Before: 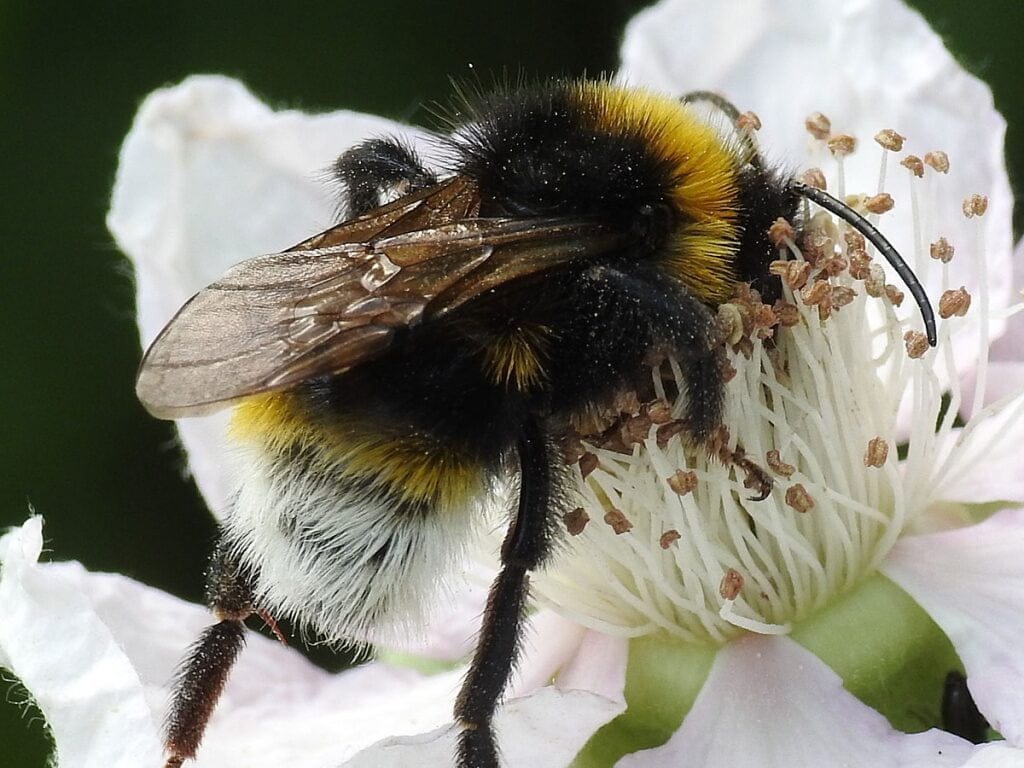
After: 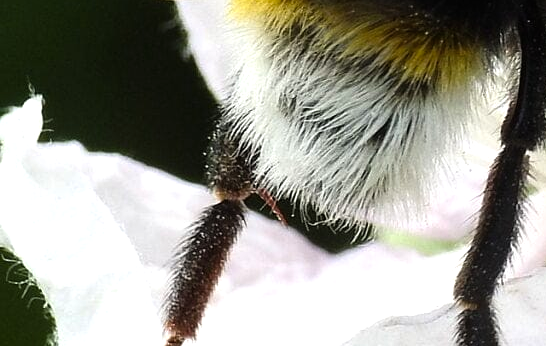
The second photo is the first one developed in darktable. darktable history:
crop and rotate: top 54.778%, right 46.61%, bottom 0.159%
color balance rgb: linear chroma grading › global chroma 10%, global vibrance 10%, contrast 15%, saturation formula JzAzBz (2021)
